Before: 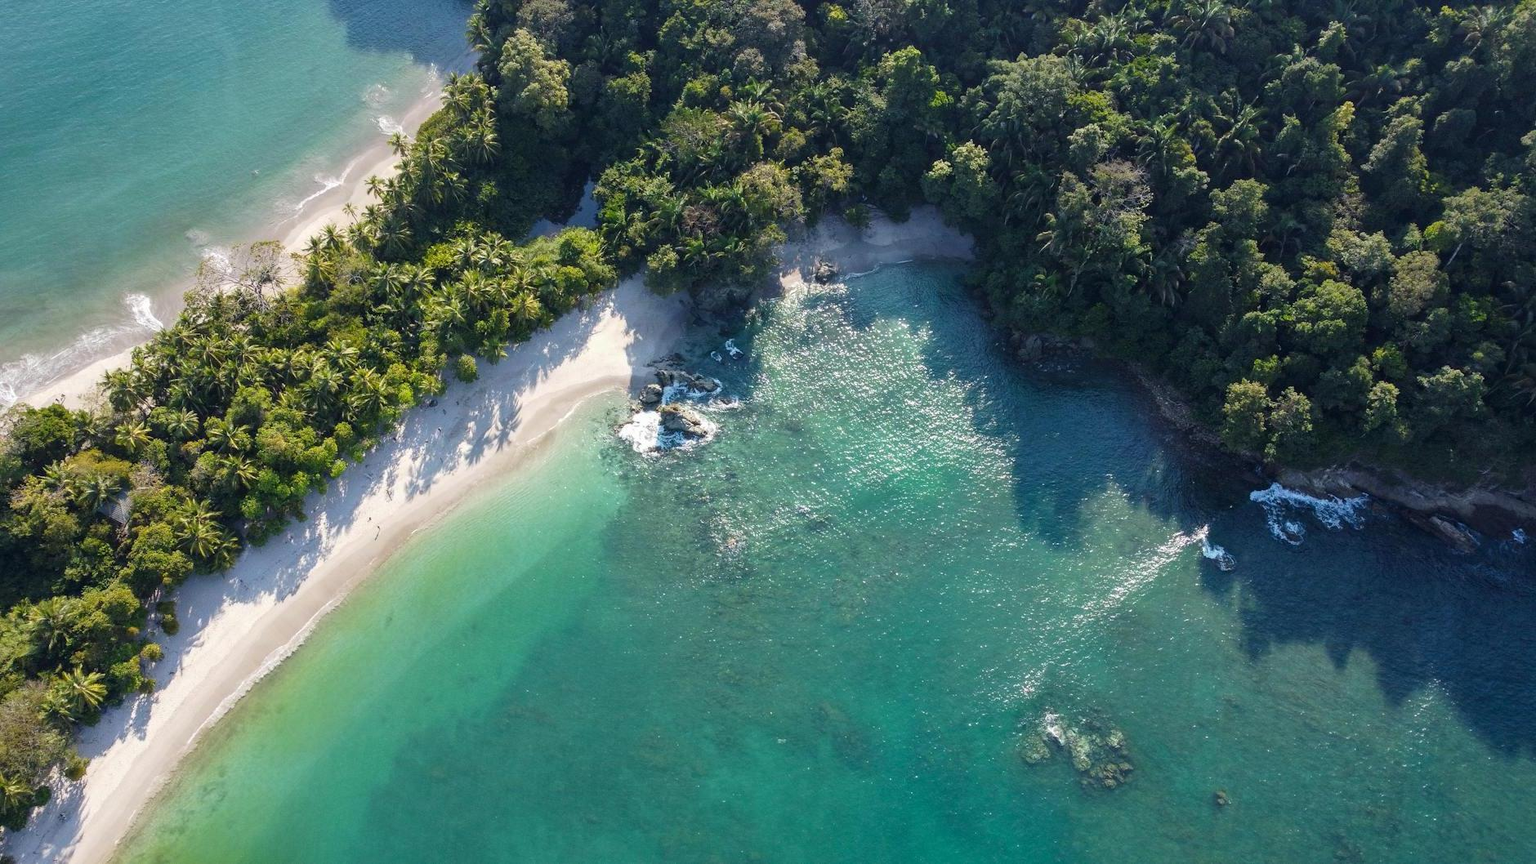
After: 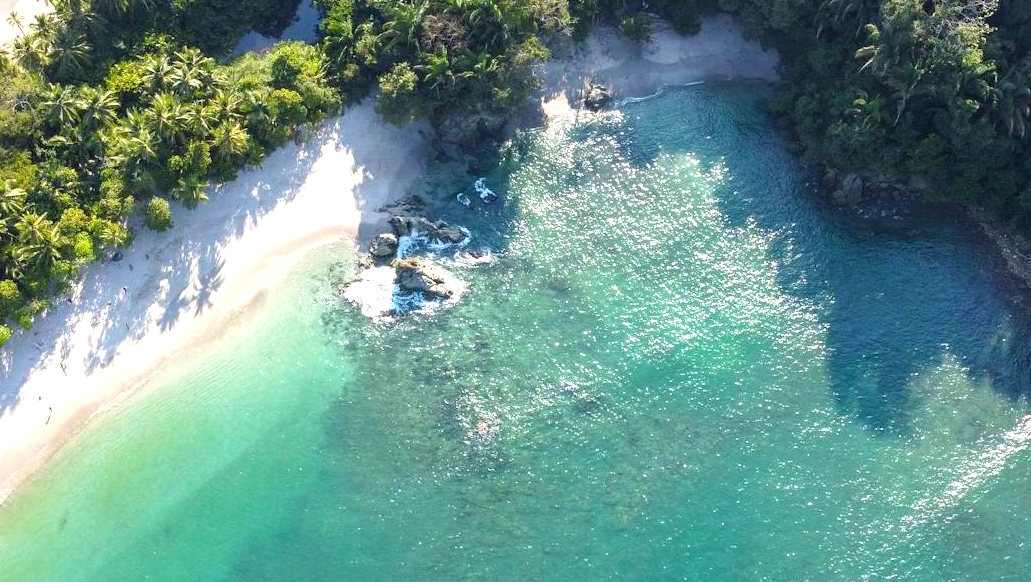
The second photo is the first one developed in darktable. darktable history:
exposure: black level correction 0, exposure 0.7 EV, compensate highlight preservation false
crop and rotate: left 22.01%, top 22.493%, right 23.111%, bottom 22.411%
